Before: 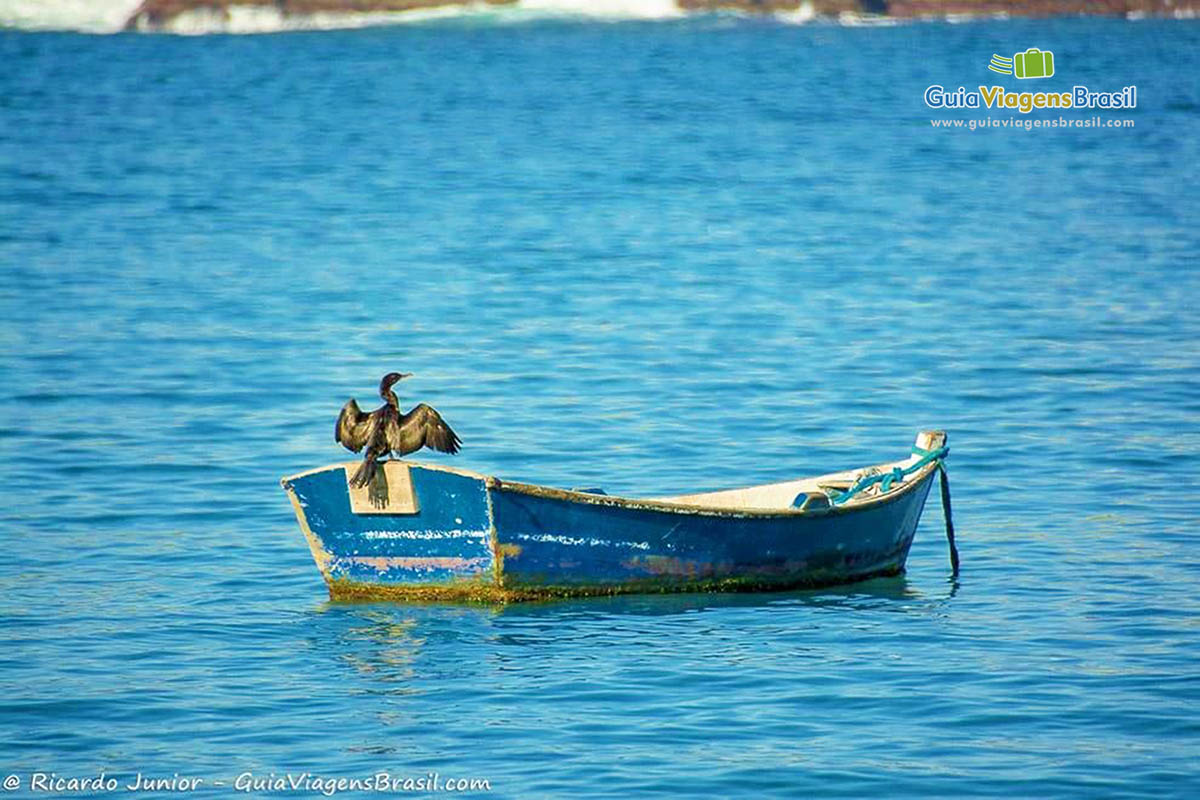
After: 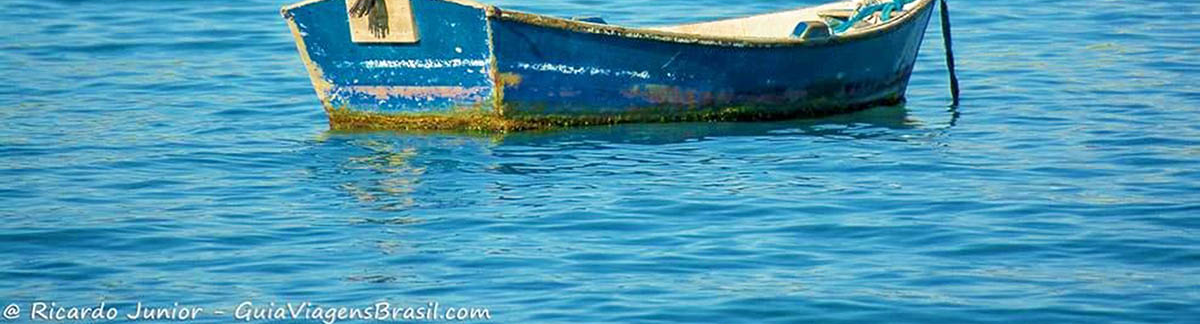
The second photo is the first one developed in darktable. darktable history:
crop and rotate: top 58.972%, bottom 0.415%
